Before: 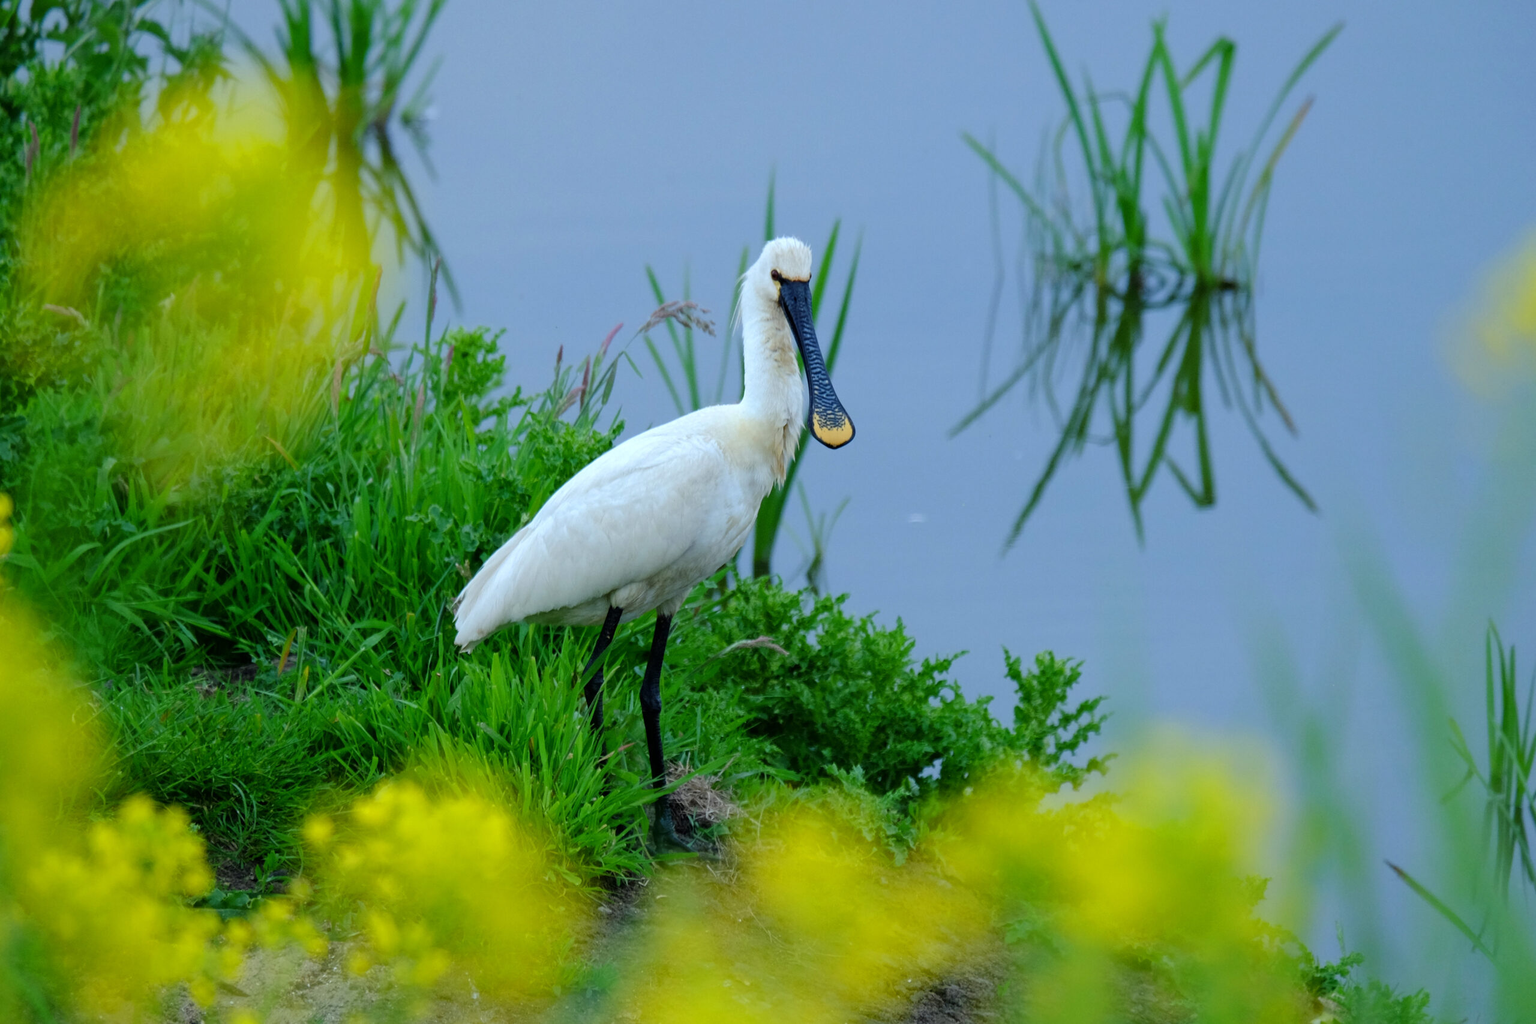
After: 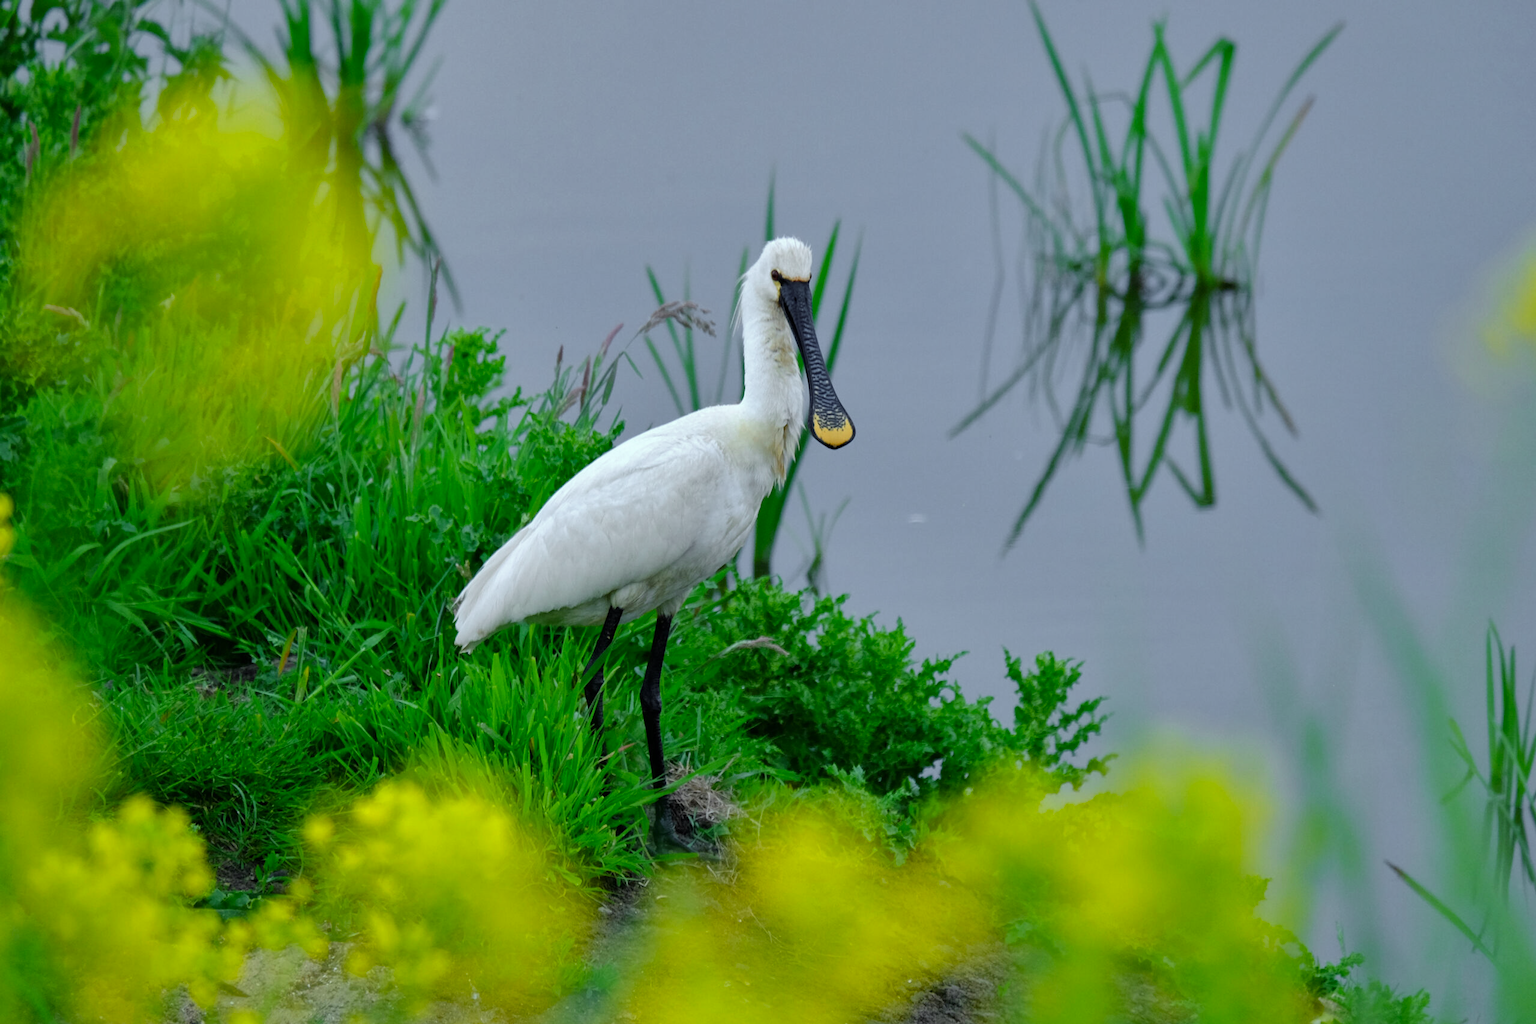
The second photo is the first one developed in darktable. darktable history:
color zones: curves: ch1 [(0.25, 0.61) (0.75, 0.248)]
shadows and highlights: radius 108.52, shadows 23.73, highlights -59.32, low approximation 0.01, soften with gaussian
